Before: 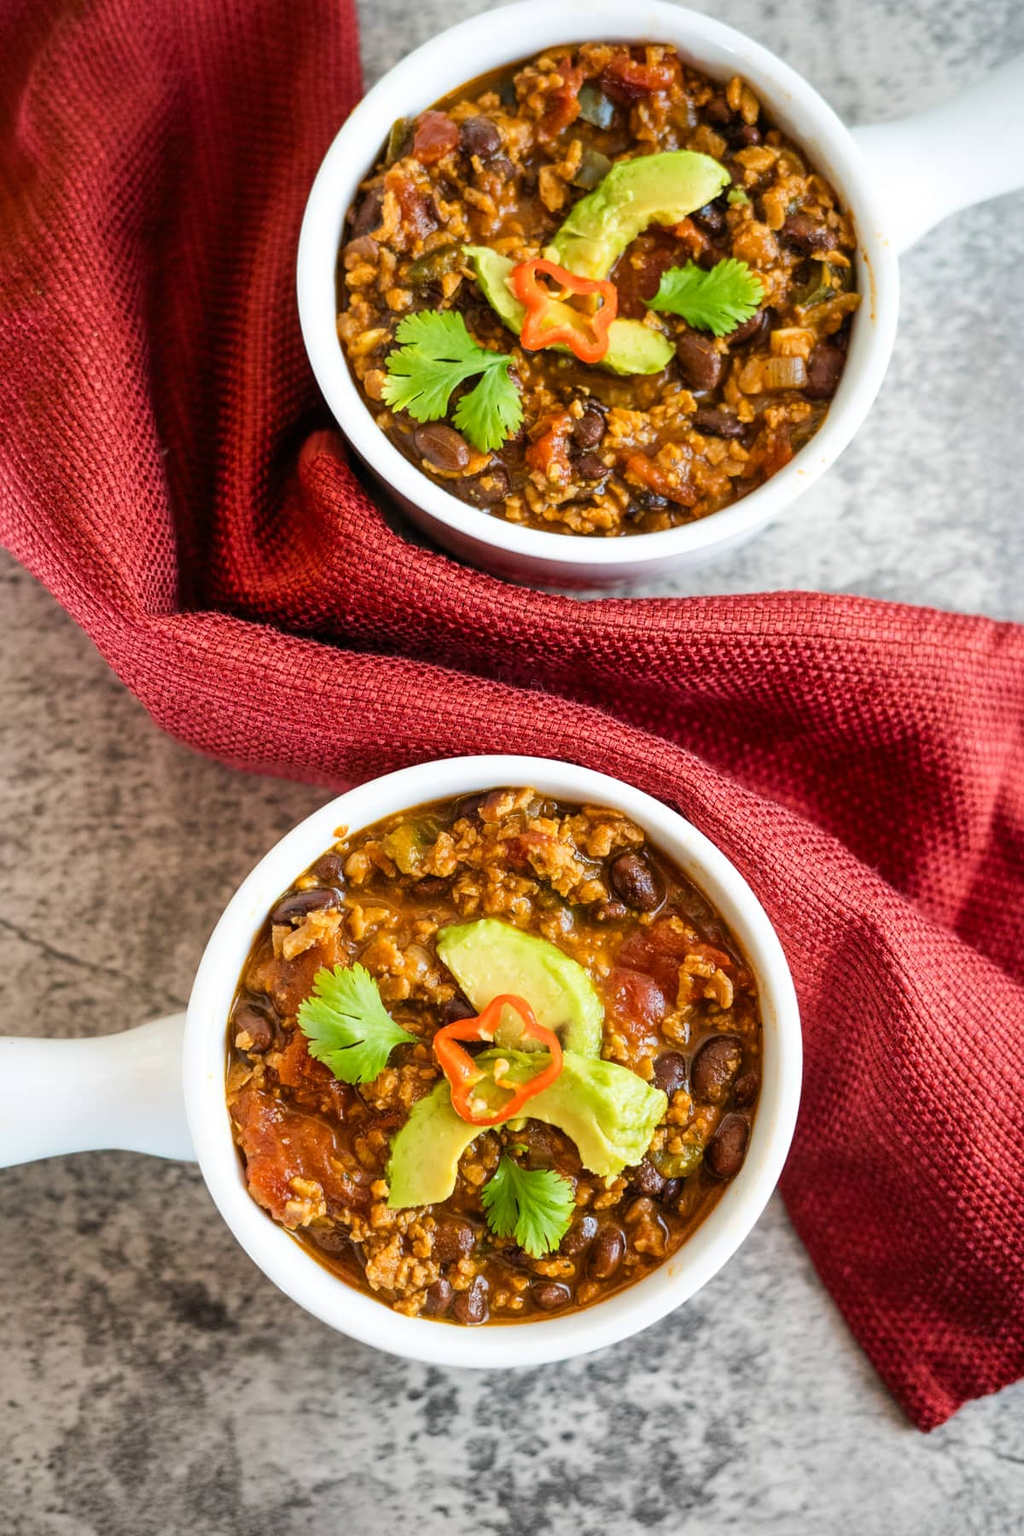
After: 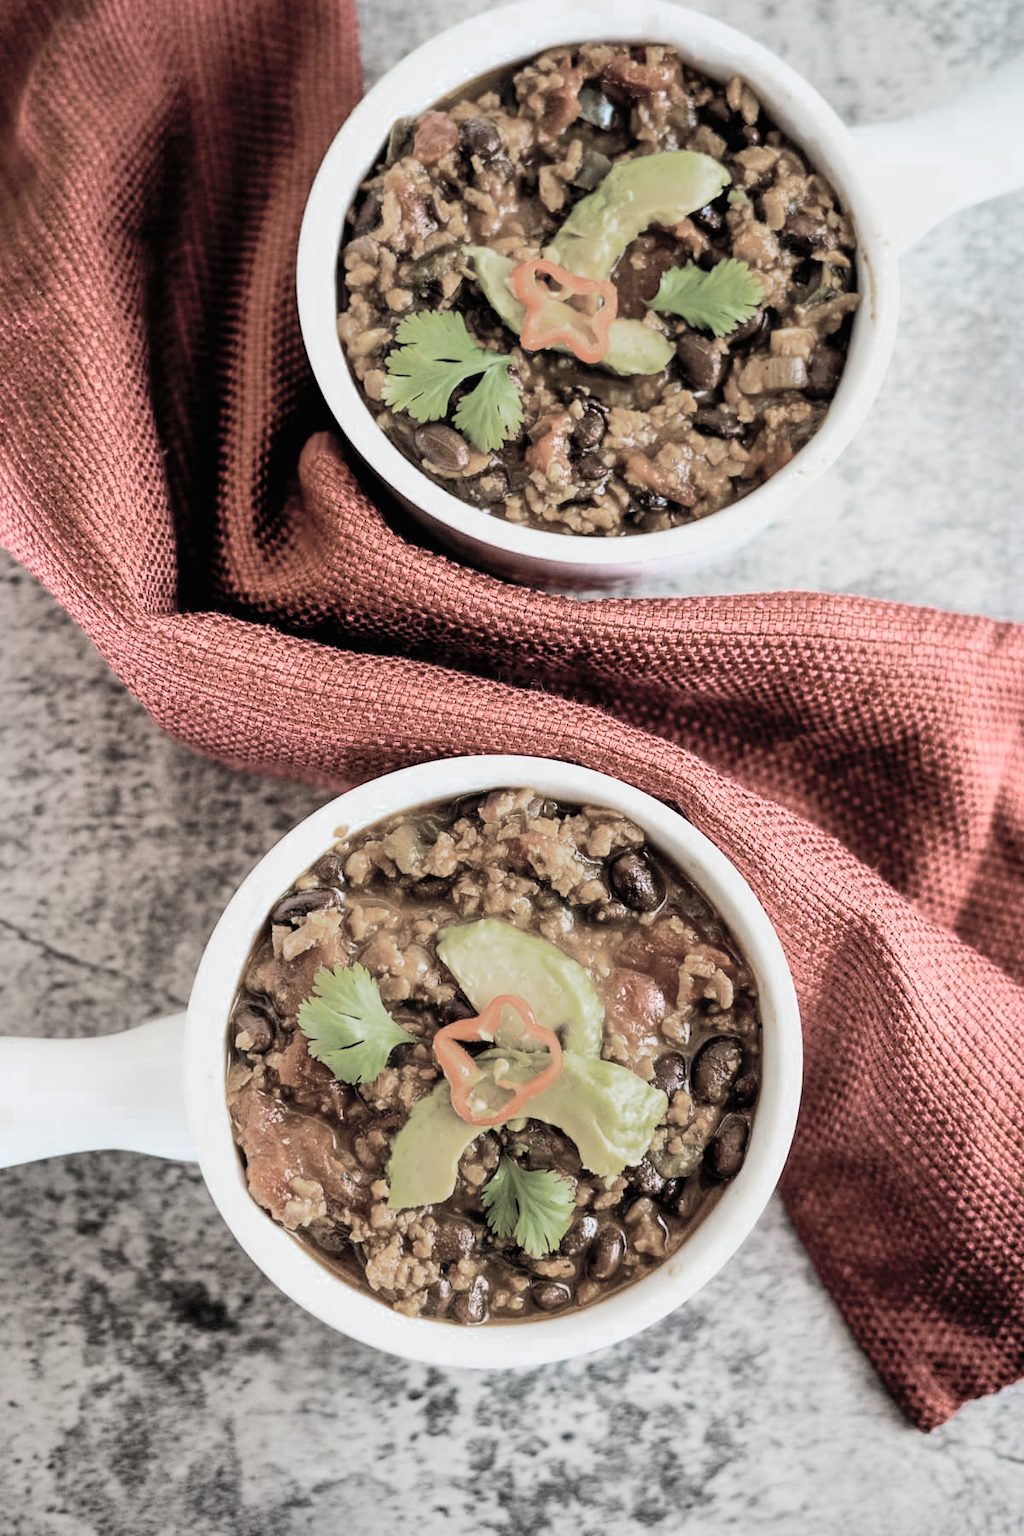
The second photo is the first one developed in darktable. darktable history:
shadows and highlights: on, module defaults
color zones: curves: ch0 [(0, 0.613) (0.01, 0.613) (0.245, 0.448) (0.498, 0.529) (0.642, 0.665) (0.879, 0.777) (0.99, 0.613)]; ch1 [(0, 0.272) (0.219, 0.127) (0.724, 0.346)]
filmic rgb: black relative exposure -5 EV, hardness 2.88, contrast 1.4, highlights saturation mix -30%
contrast brightness saturation: contrast 0.2, brightness 0.16, saturation 0.22
